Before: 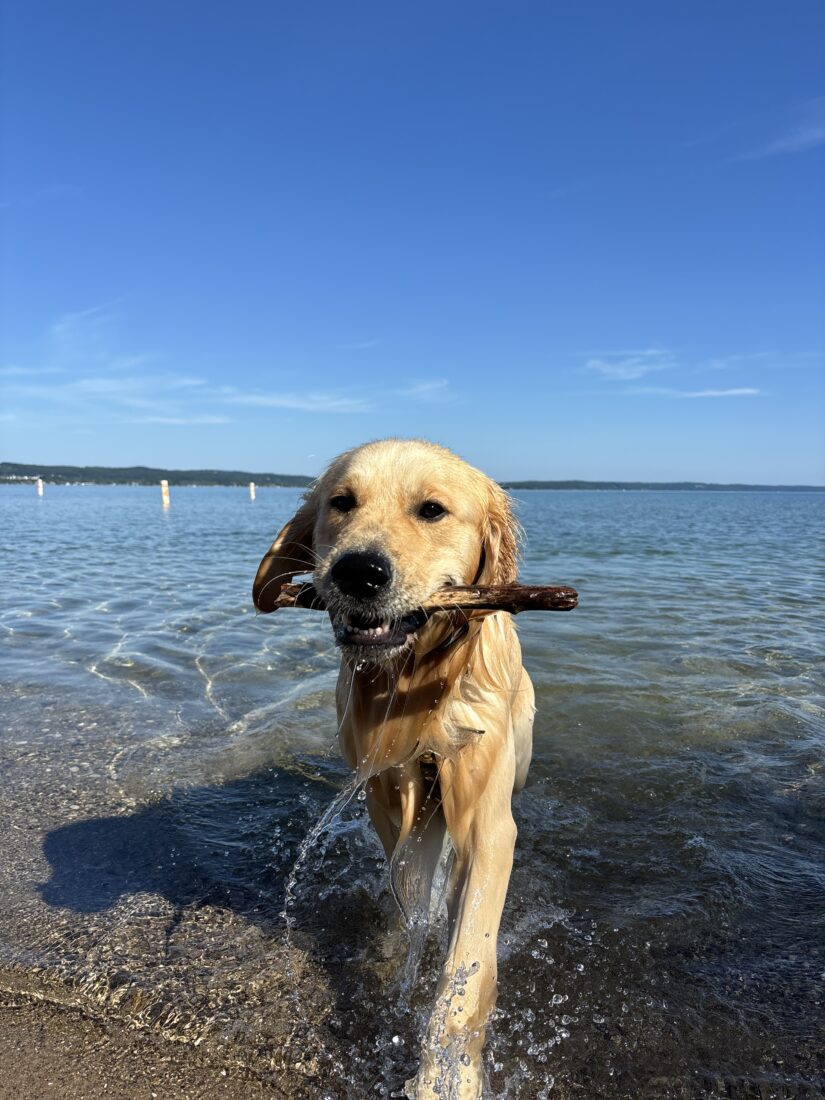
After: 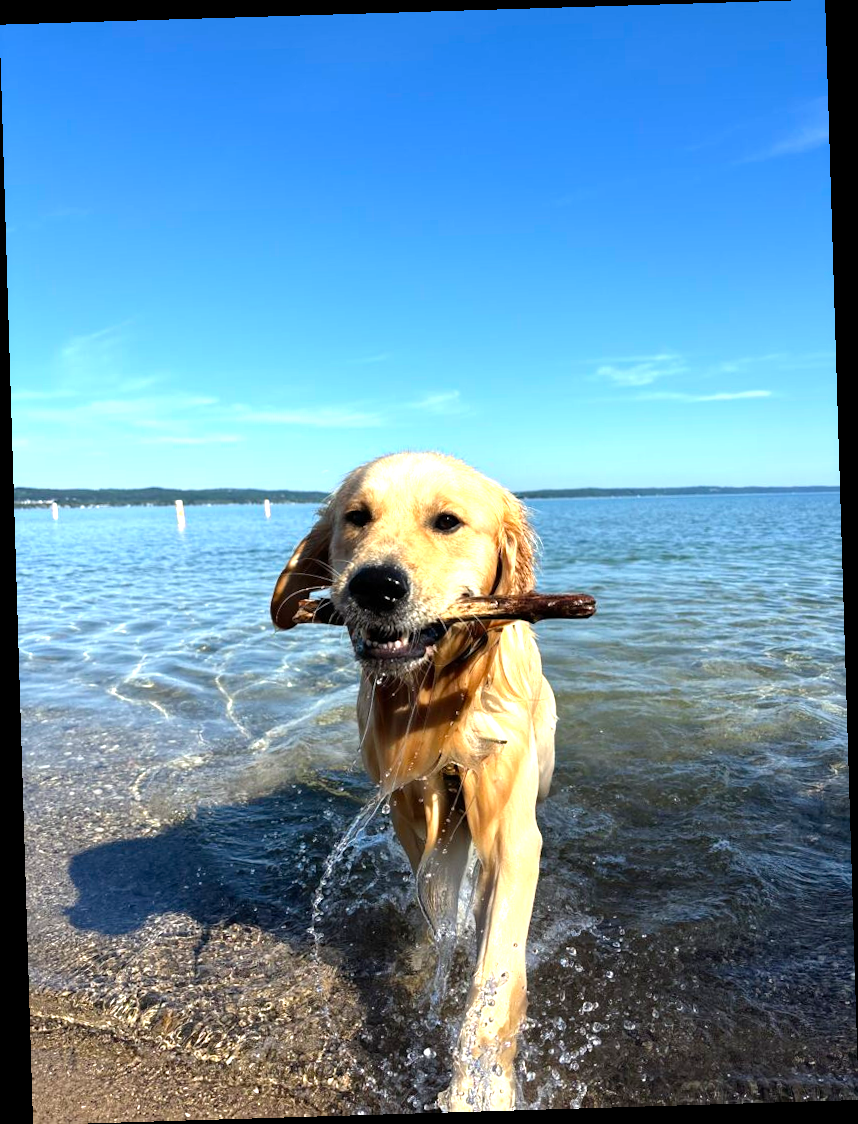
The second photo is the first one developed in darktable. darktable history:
rotate and perspective: rotation -1.75°, automatic cropping off
levels: levels [0, 0.394, 0.787]
